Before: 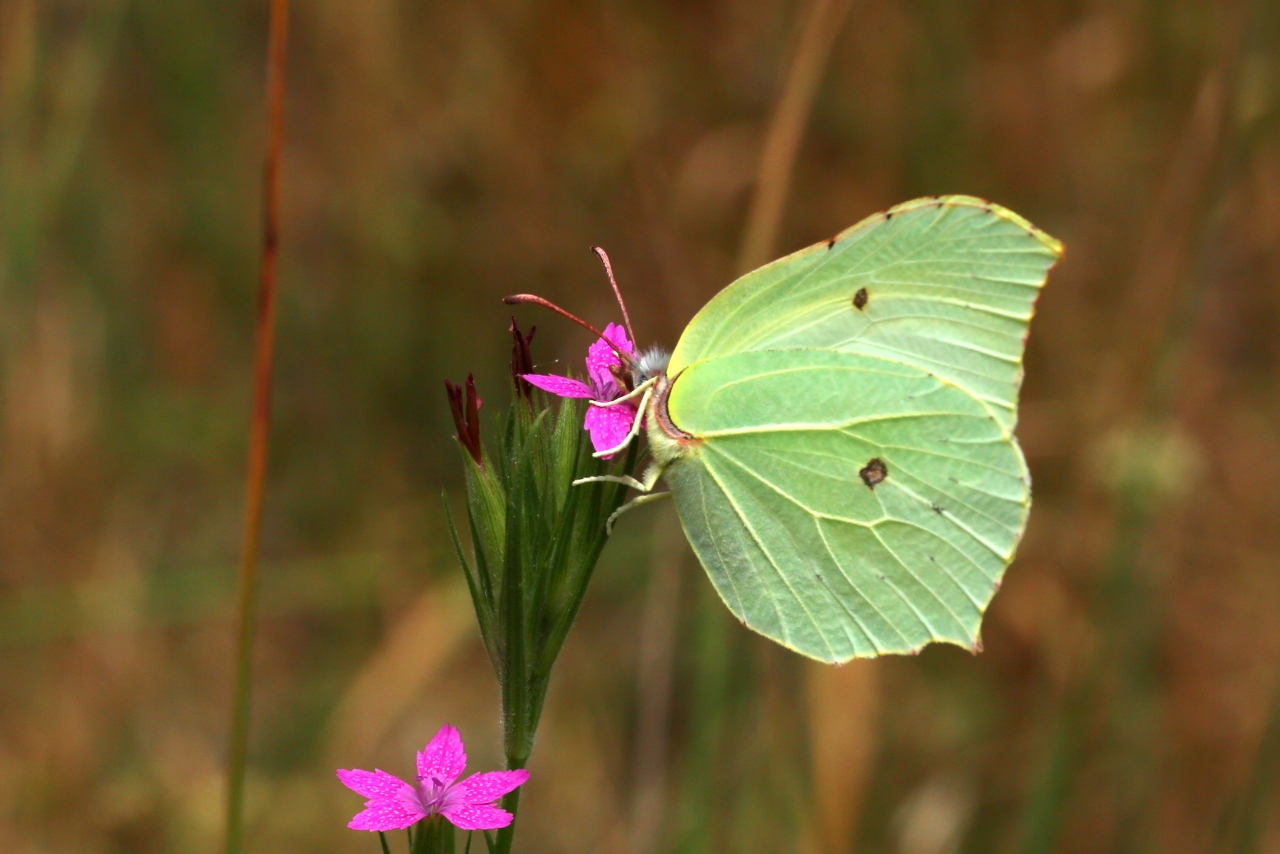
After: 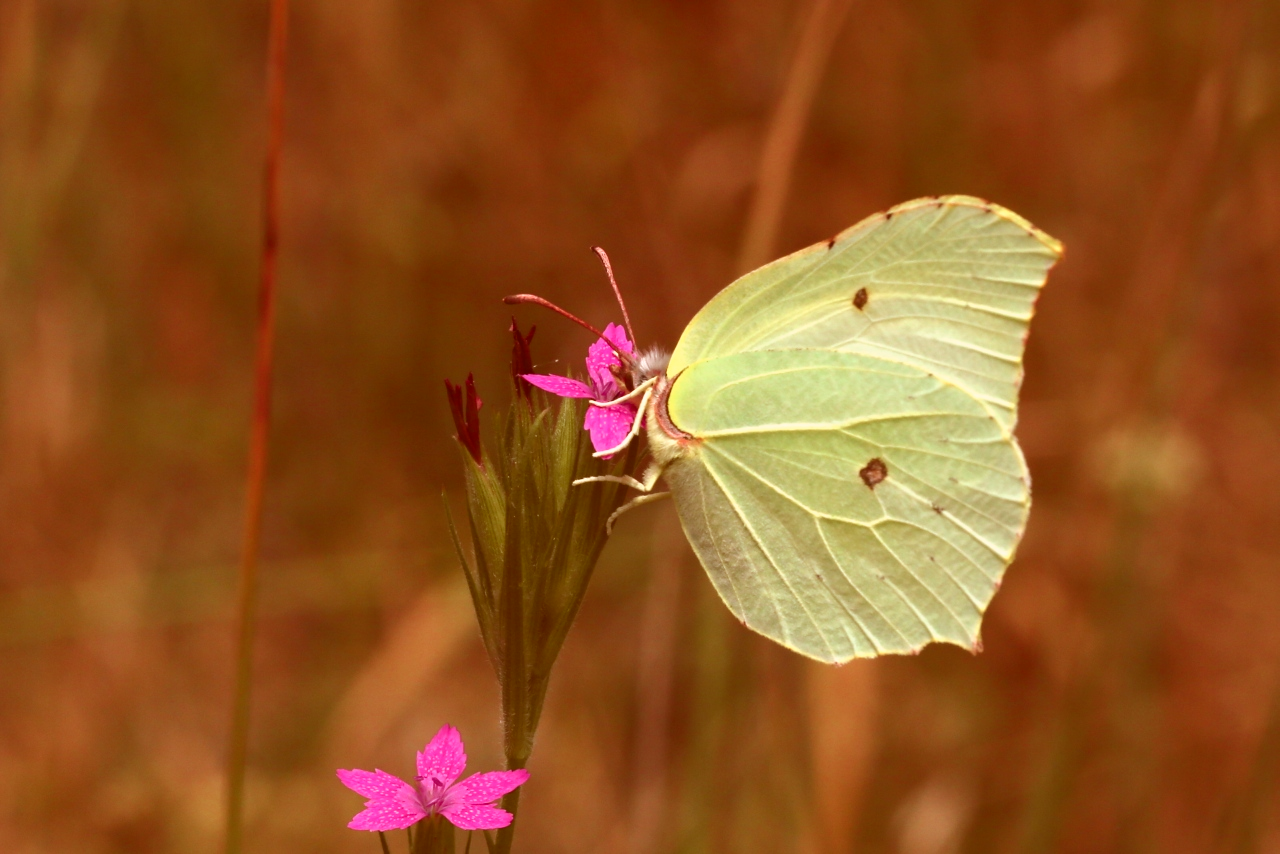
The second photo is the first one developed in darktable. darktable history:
exposure: black level correction -0.015, compensate highlight preservation false
color correction: highlights a* 9.03, highlights b* 8.71, shadows a* 40, shadows b* 40, saturation 0.8
